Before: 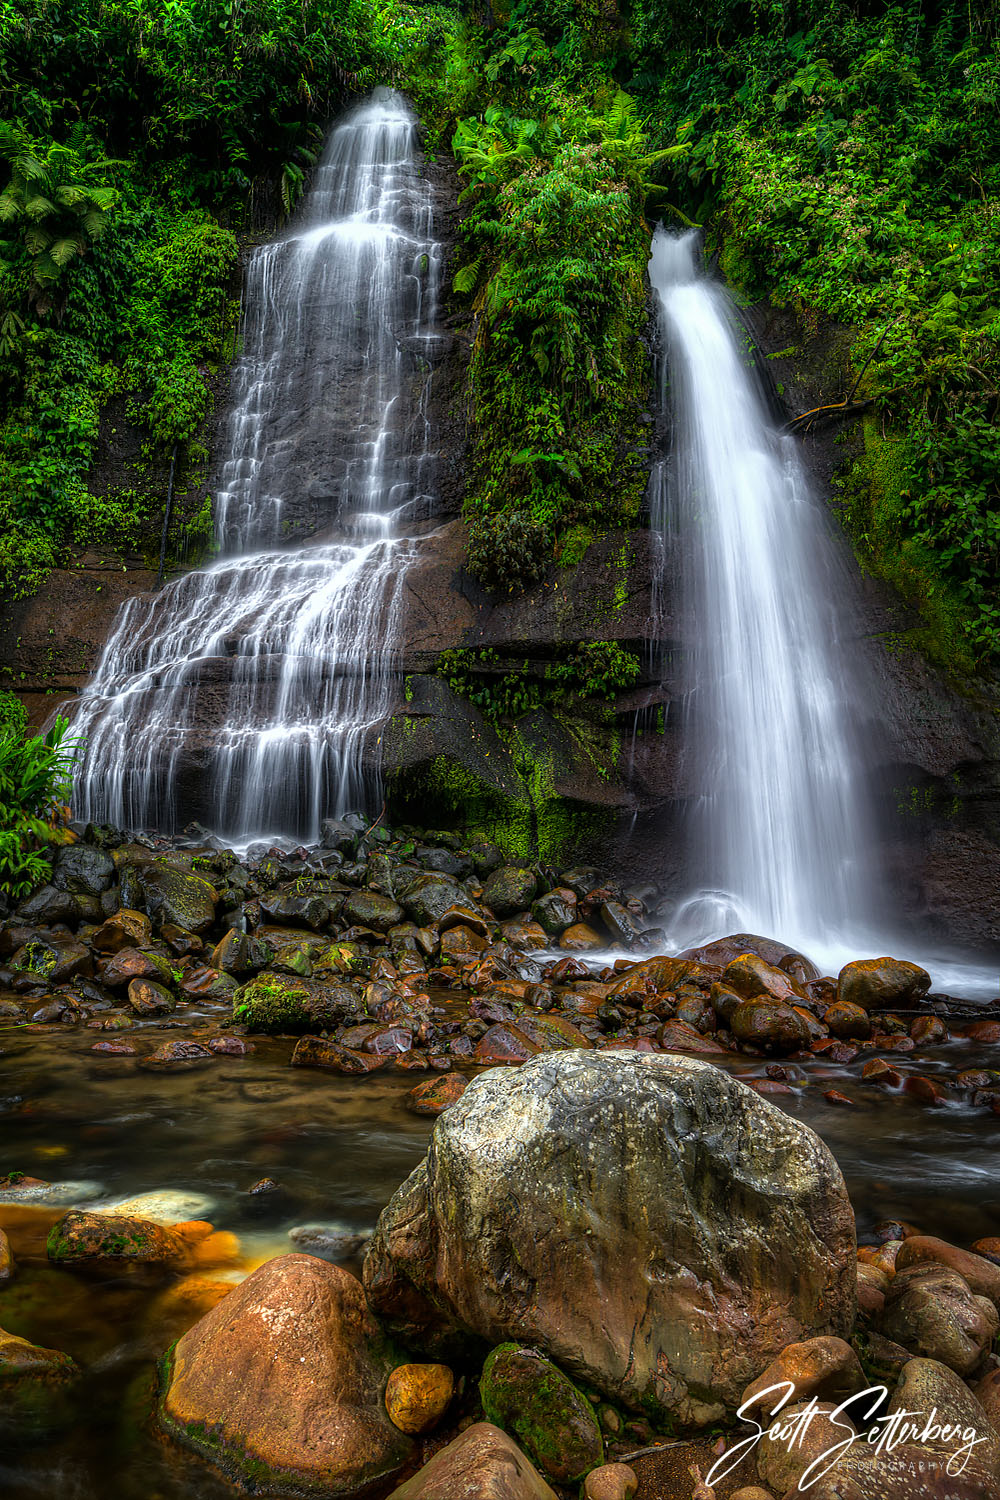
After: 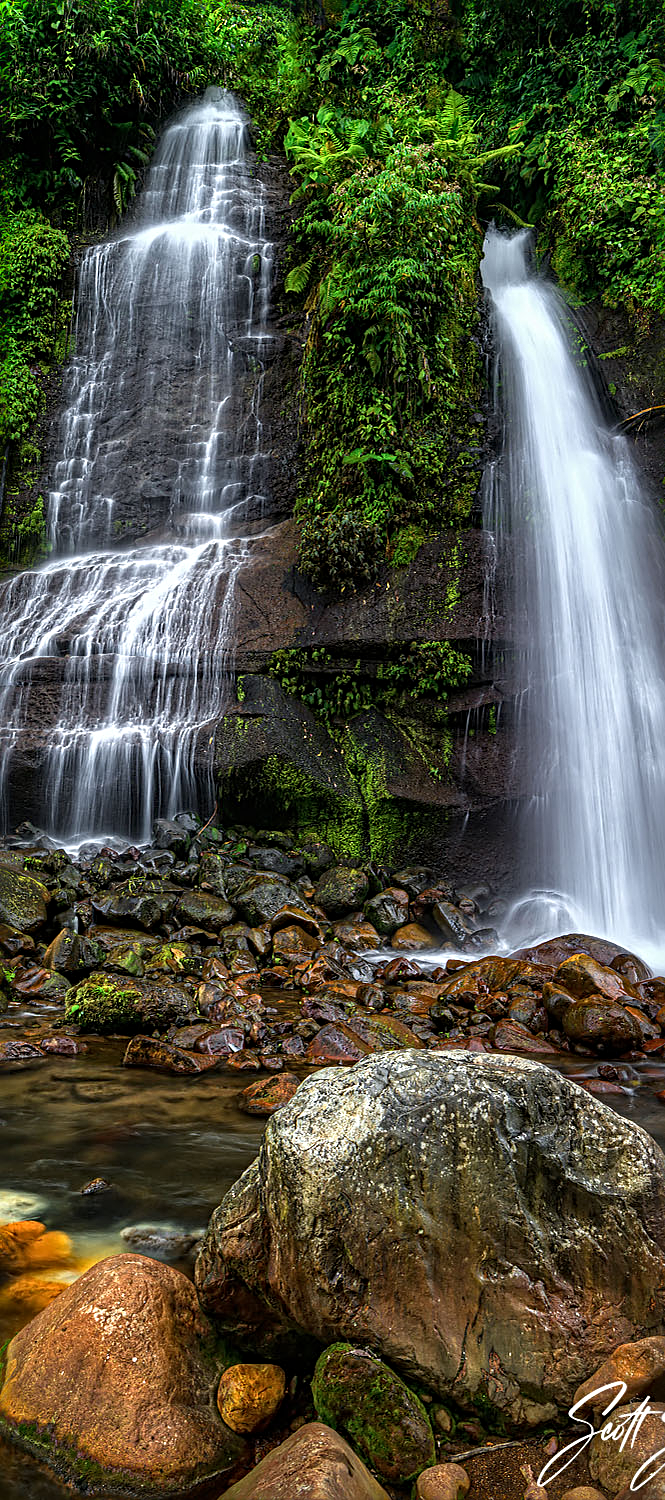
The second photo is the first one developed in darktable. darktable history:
crop: left 16.899%, right 16.556%
sharpen: radius 4
